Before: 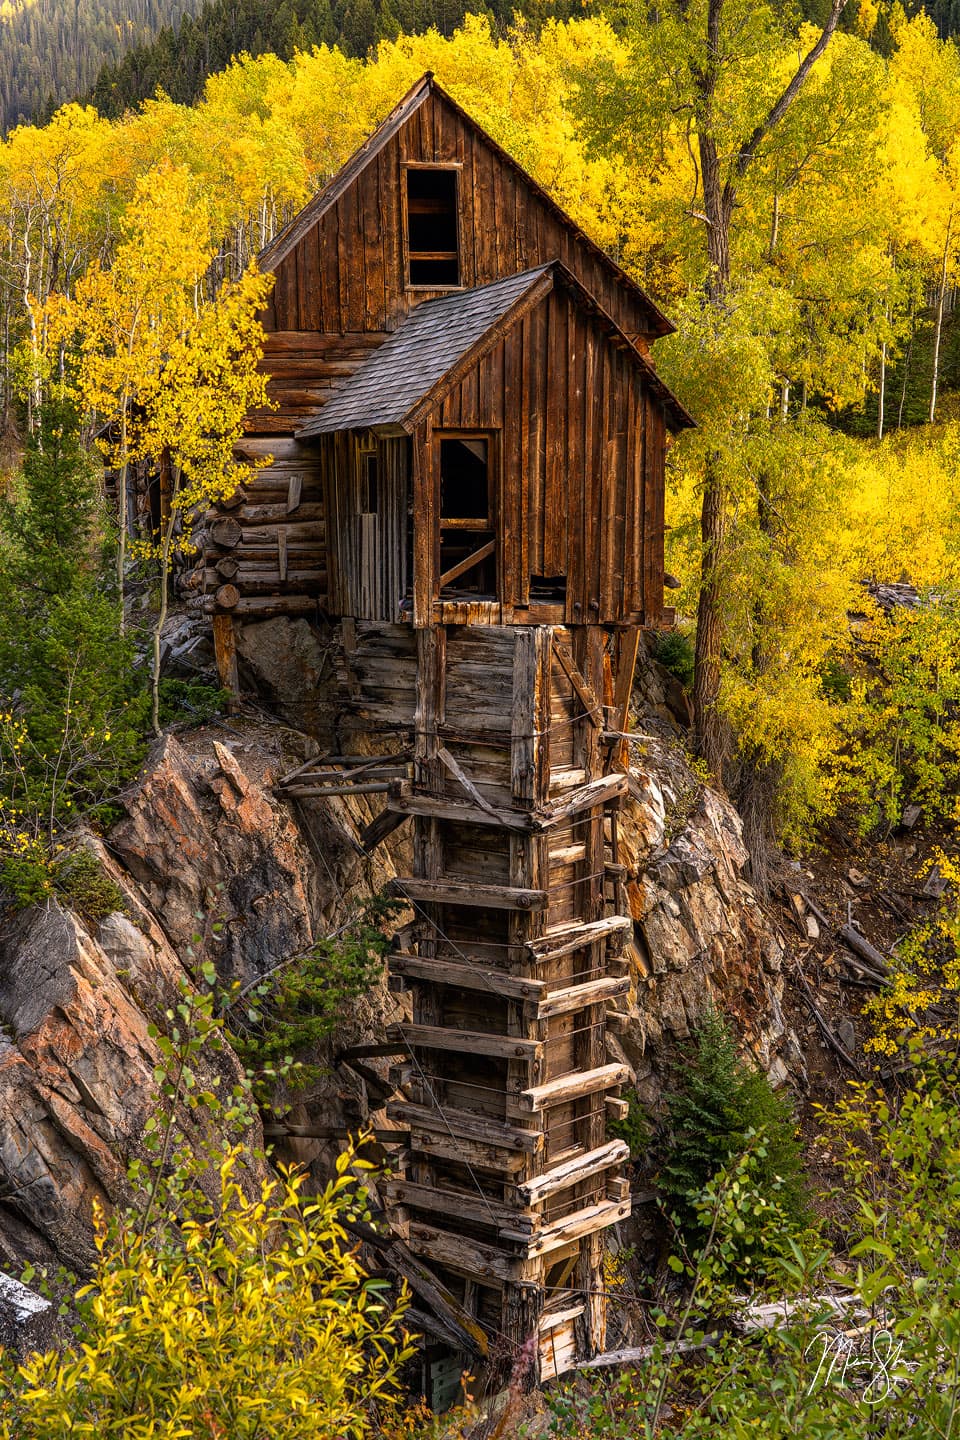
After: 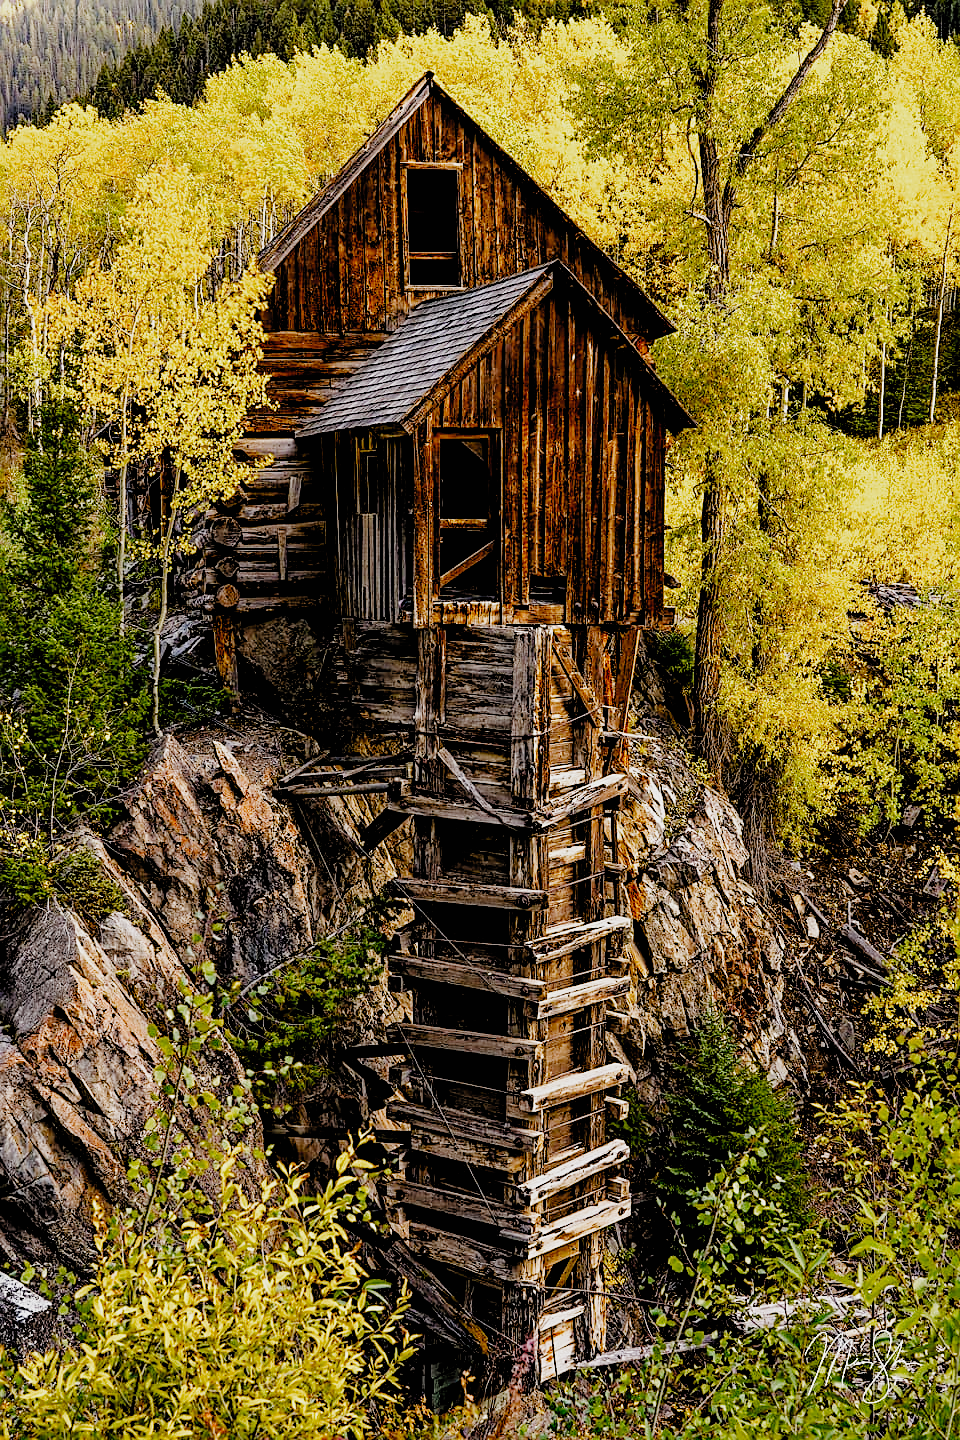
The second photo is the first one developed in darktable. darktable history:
exposure: black level correction 0.001, exposure 0.5 EV, compensate exposure bias true, compensate highlight preservation false
filmic rgb: black relative exposure -2.85 EV, white relative exposure 4.56 EV, hardness 1.77, contrast 1.25, preserve chrominance no, color science v5 (2021)
sharpen: on, module defaults
